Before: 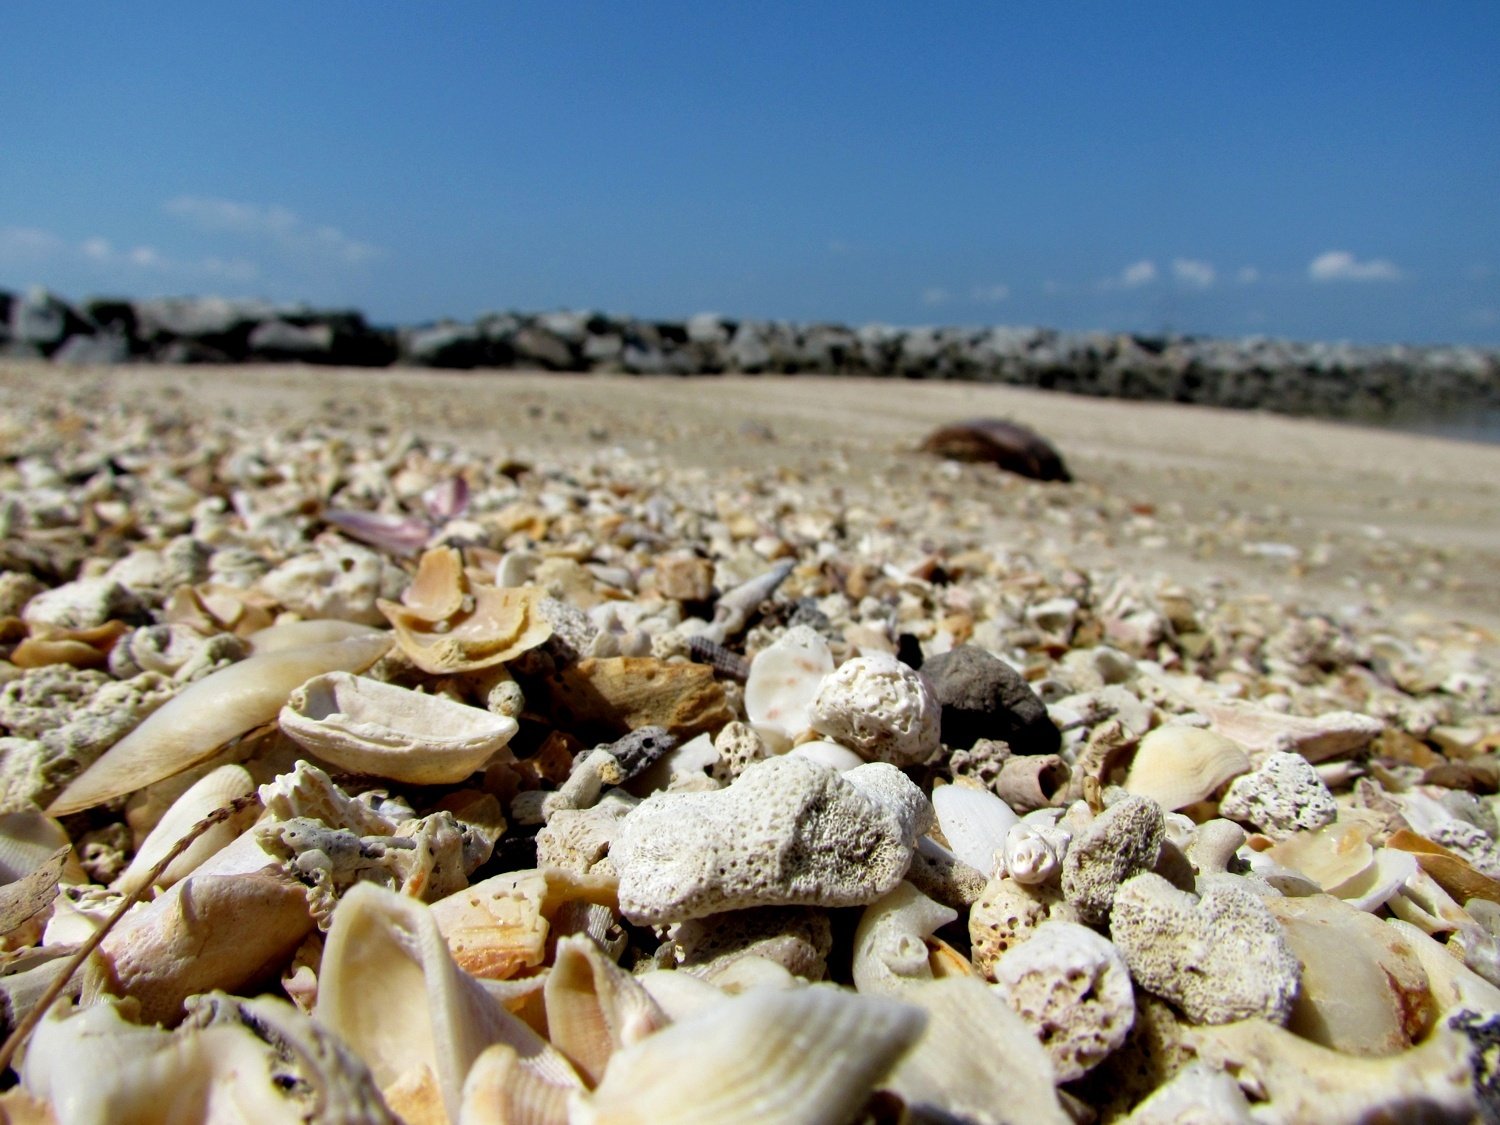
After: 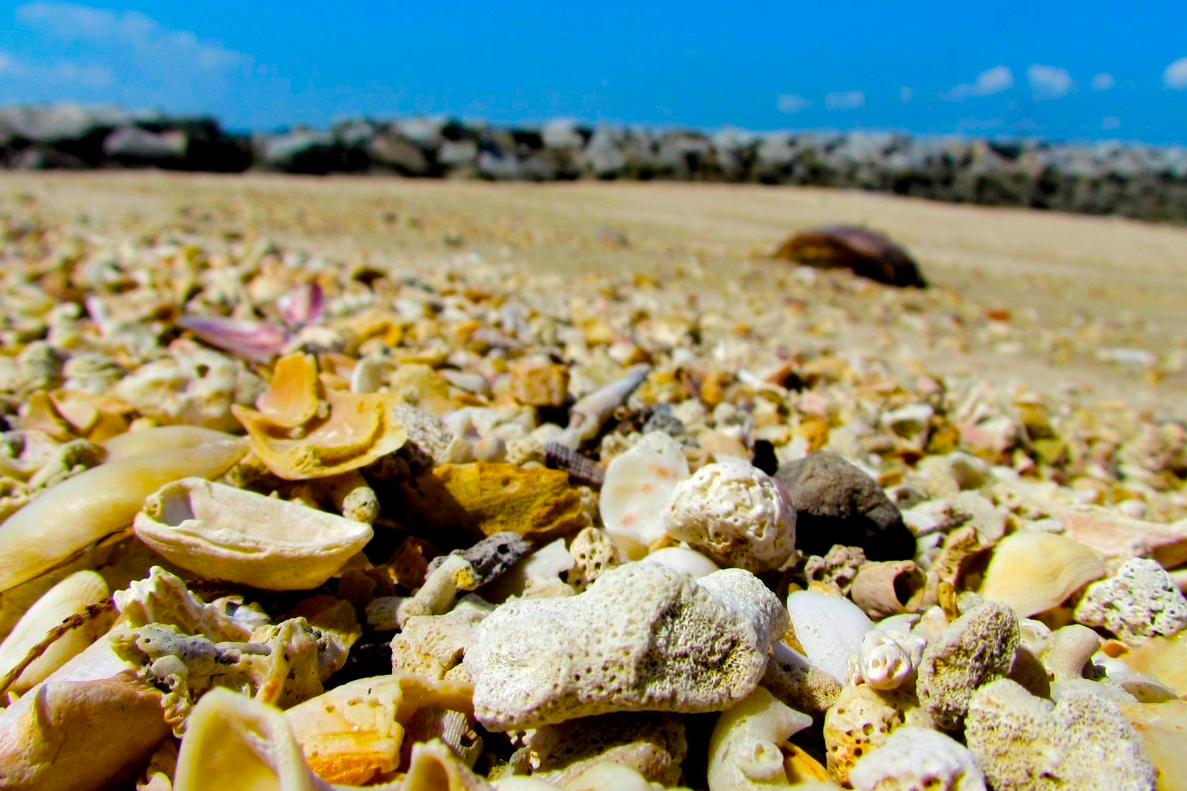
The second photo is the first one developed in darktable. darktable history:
base curve: curves: ch0 [(0, 0) (0.262, 0.32) (0.722, 0.705) (1, 1)]
color balance rgb: linear chroma grading › shadows 9.31%, linear chroma grading › highlights 9.107%, linear chroma grading › global chroma 14.436%, linear chroma grading › mid-tones 14.593%, perceptual saturation grading › global saturation 35.326%, global vibrance 20%
crop: left 9.72%, top 17.304%, right 11.11%, bottom 12.362%
